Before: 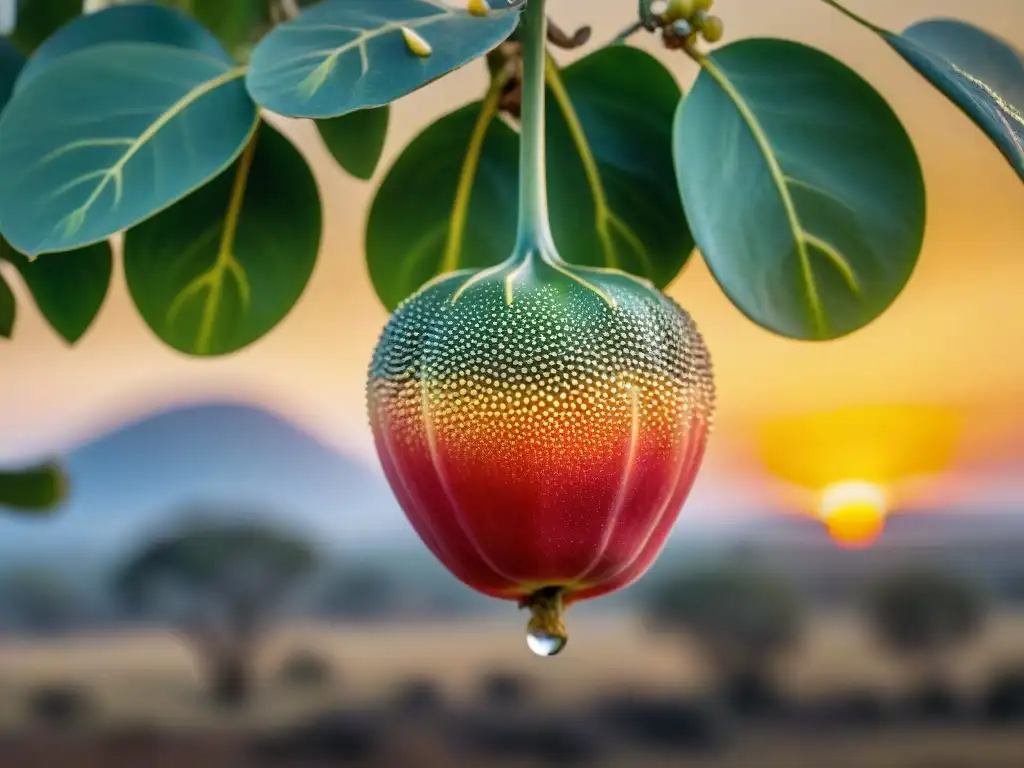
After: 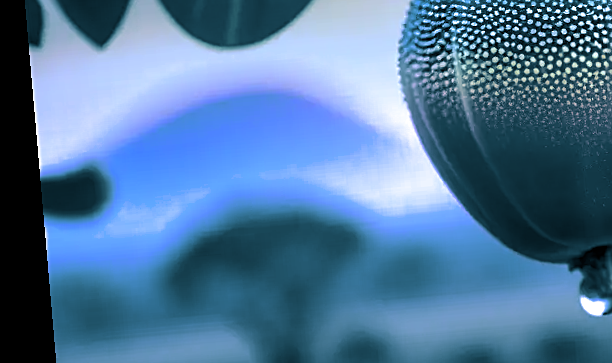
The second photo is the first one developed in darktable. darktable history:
split-toning: shadows › hue 212.4°, balance -70
tone equalizer: -8 EV -0.001 EV, -7 EV 0.001 EV, -6 EV -0.002 EV, -5 EV -0.003 EV, -4 EV -0.062 EV, -3 EV -0.222 EV, -2 EV -0.267 EV, -1 EV 0.105 EV, +0 EV 0.303 EV
crop: top 44.483%, right 43.593%, bottom 12.892%
white balance: red 0.766, blue 1.537
sharpen: on, module defaults
exposure: exposure -0.242 EV, compensate highlight preservation false
rotate and perspective: rotation -4.98°, automatic cropping off
